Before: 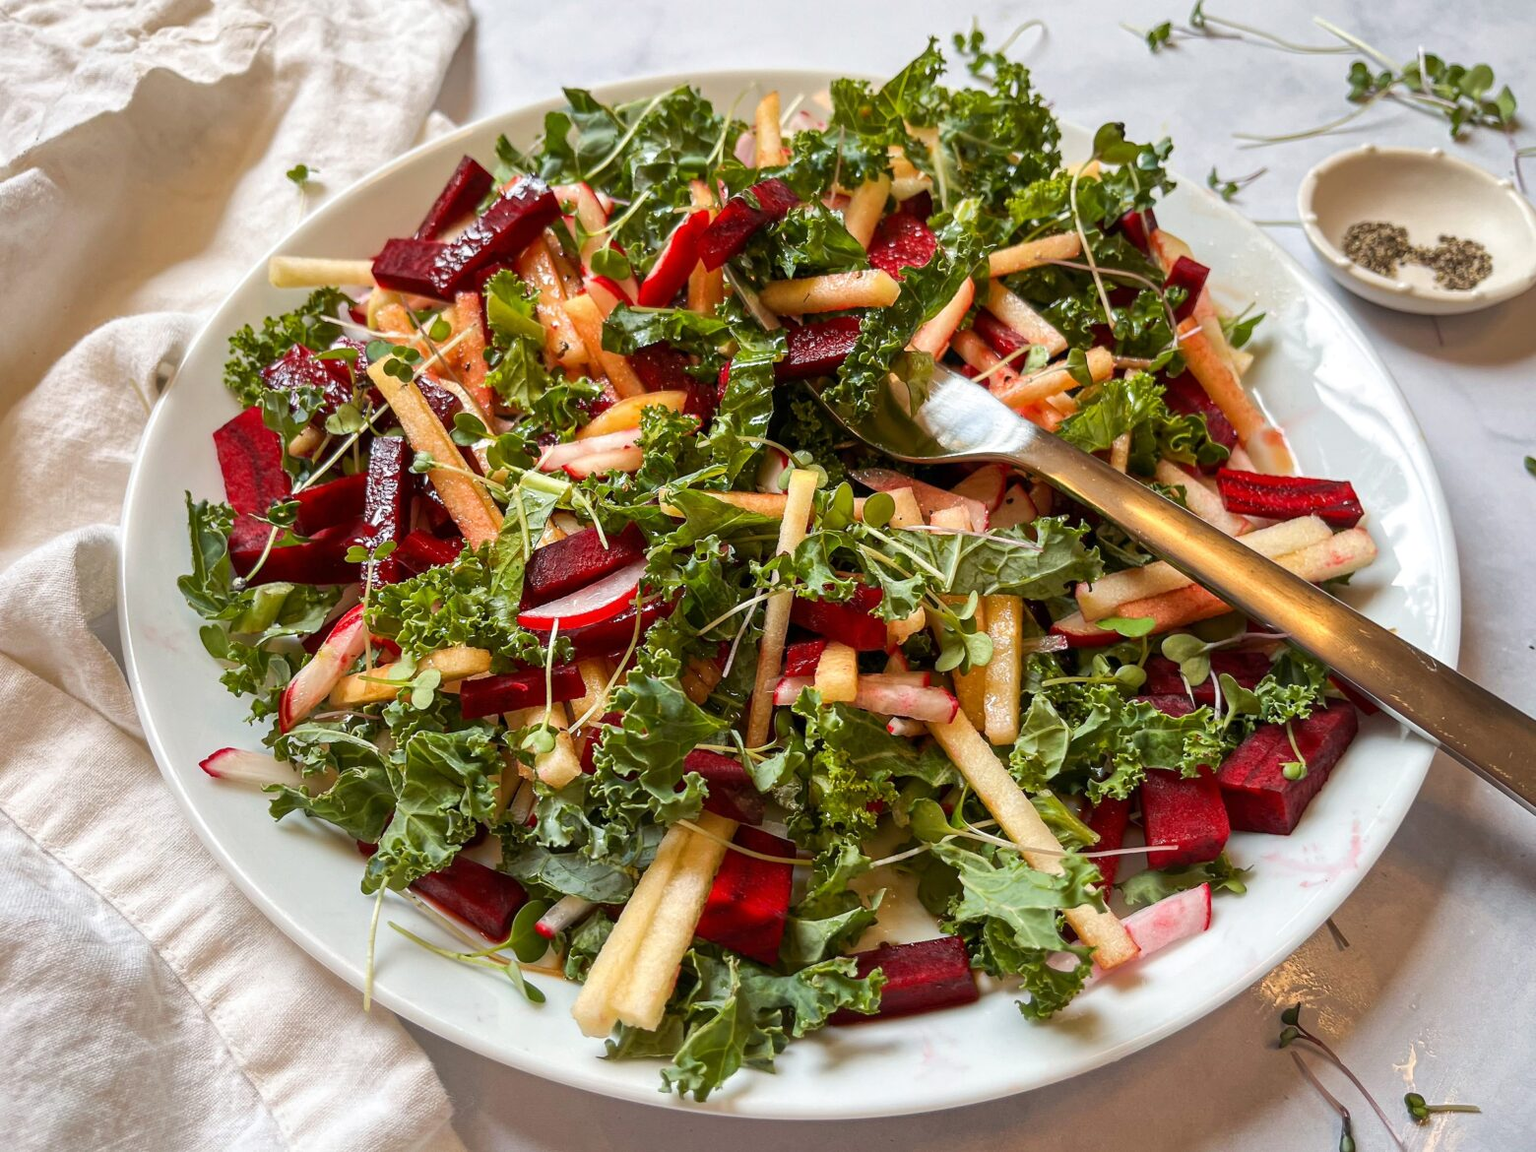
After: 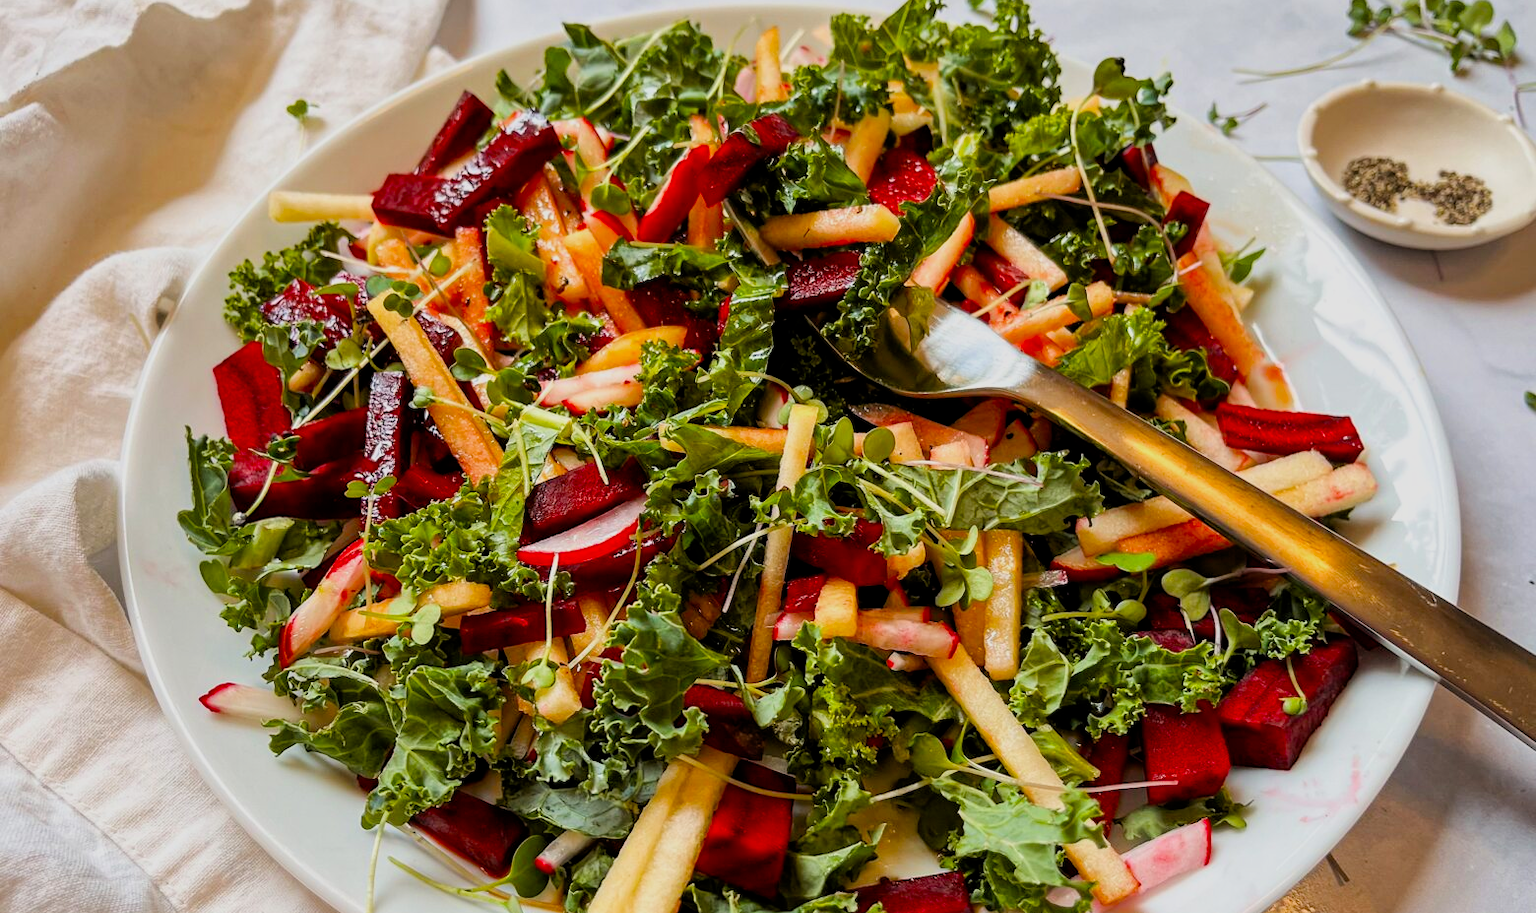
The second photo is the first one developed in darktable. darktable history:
crop and rotate: top 5.667%, bottom 14.937%
filmic rgb: black relative exposure -7.75 EV, white relative exposure 4.4 EV, threshold 3 EV, target black luminance 0%, hardness 3.76, latitude 50.51%, contrast 1.074, highlights saturation mix 10%, shadows ↔ highlights balance -0.22%, color science v4 (2020), enable highlight reconstruction true
